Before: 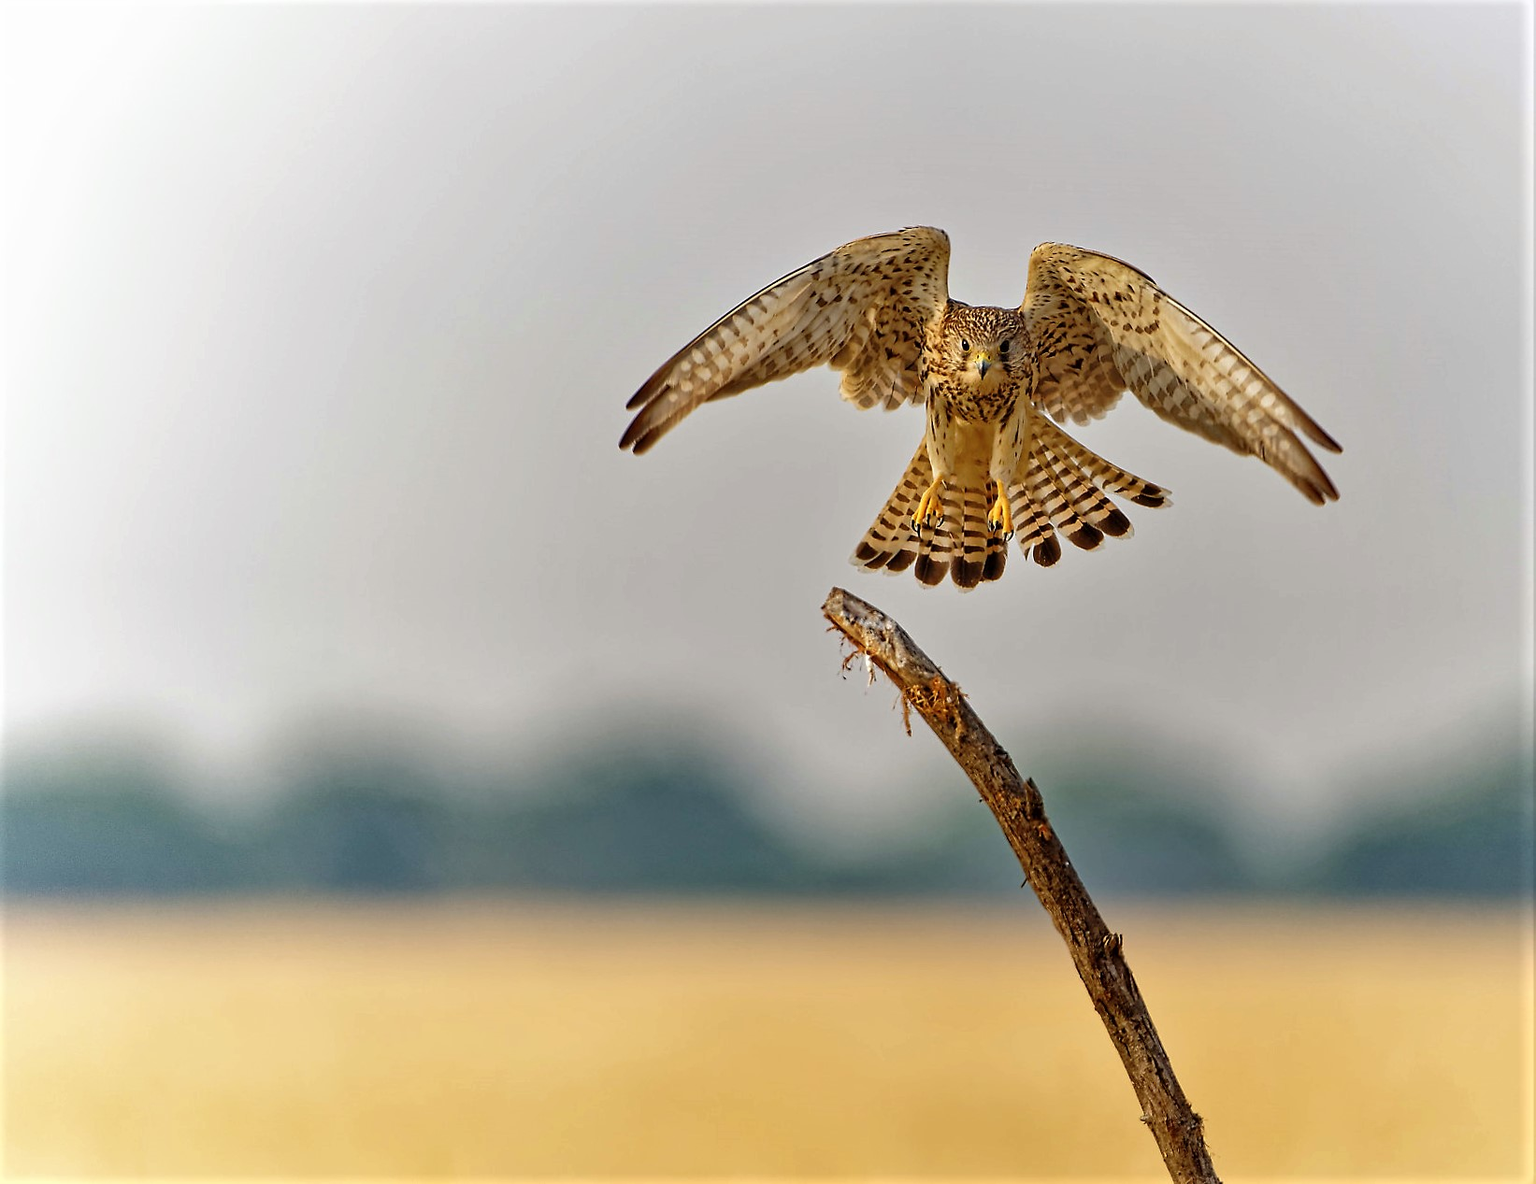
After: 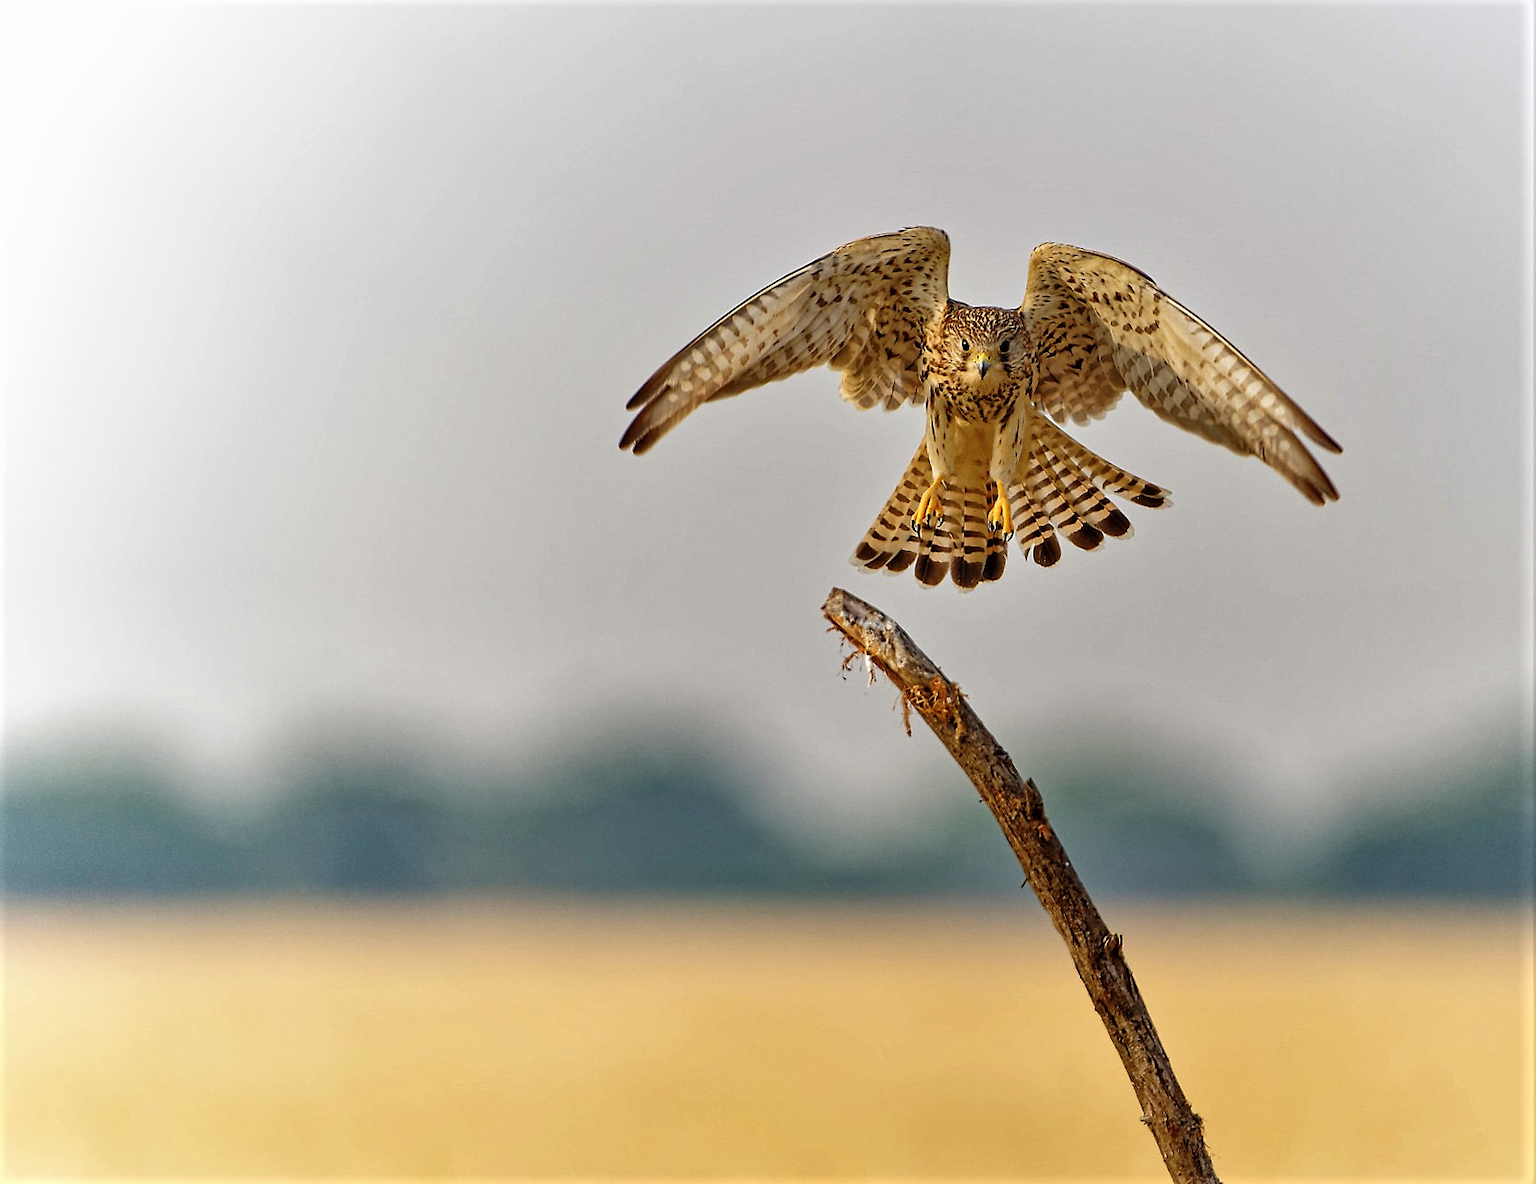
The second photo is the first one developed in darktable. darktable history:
tone equalizer: on, module defaults
grain: coarseness 0.09 ISO, strength 10%
